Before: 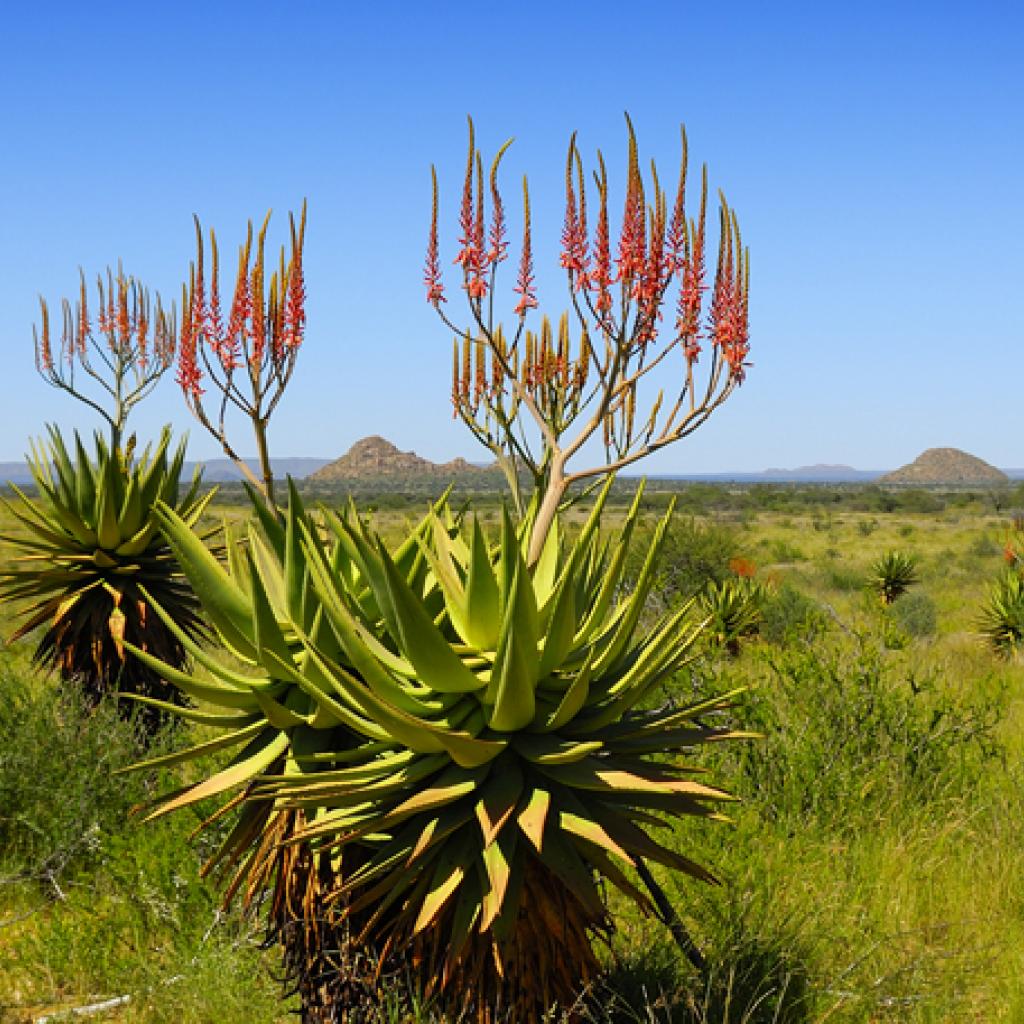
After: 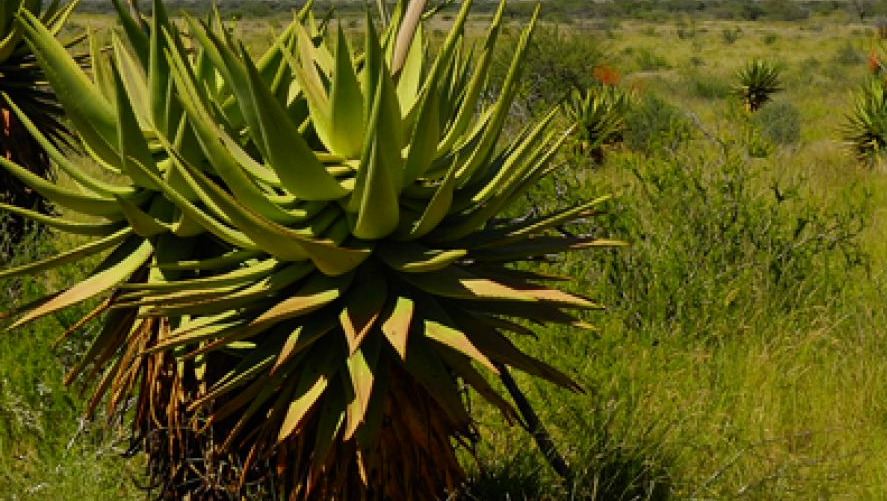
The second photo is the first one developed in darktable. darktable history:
crop and rotate: left 13.306%, top 48.129%, bottom 2.928%
exposure: exposure -0.462 EV, compensate highlight preservation false
shadows and highlights: shadows -30, highlights 30
